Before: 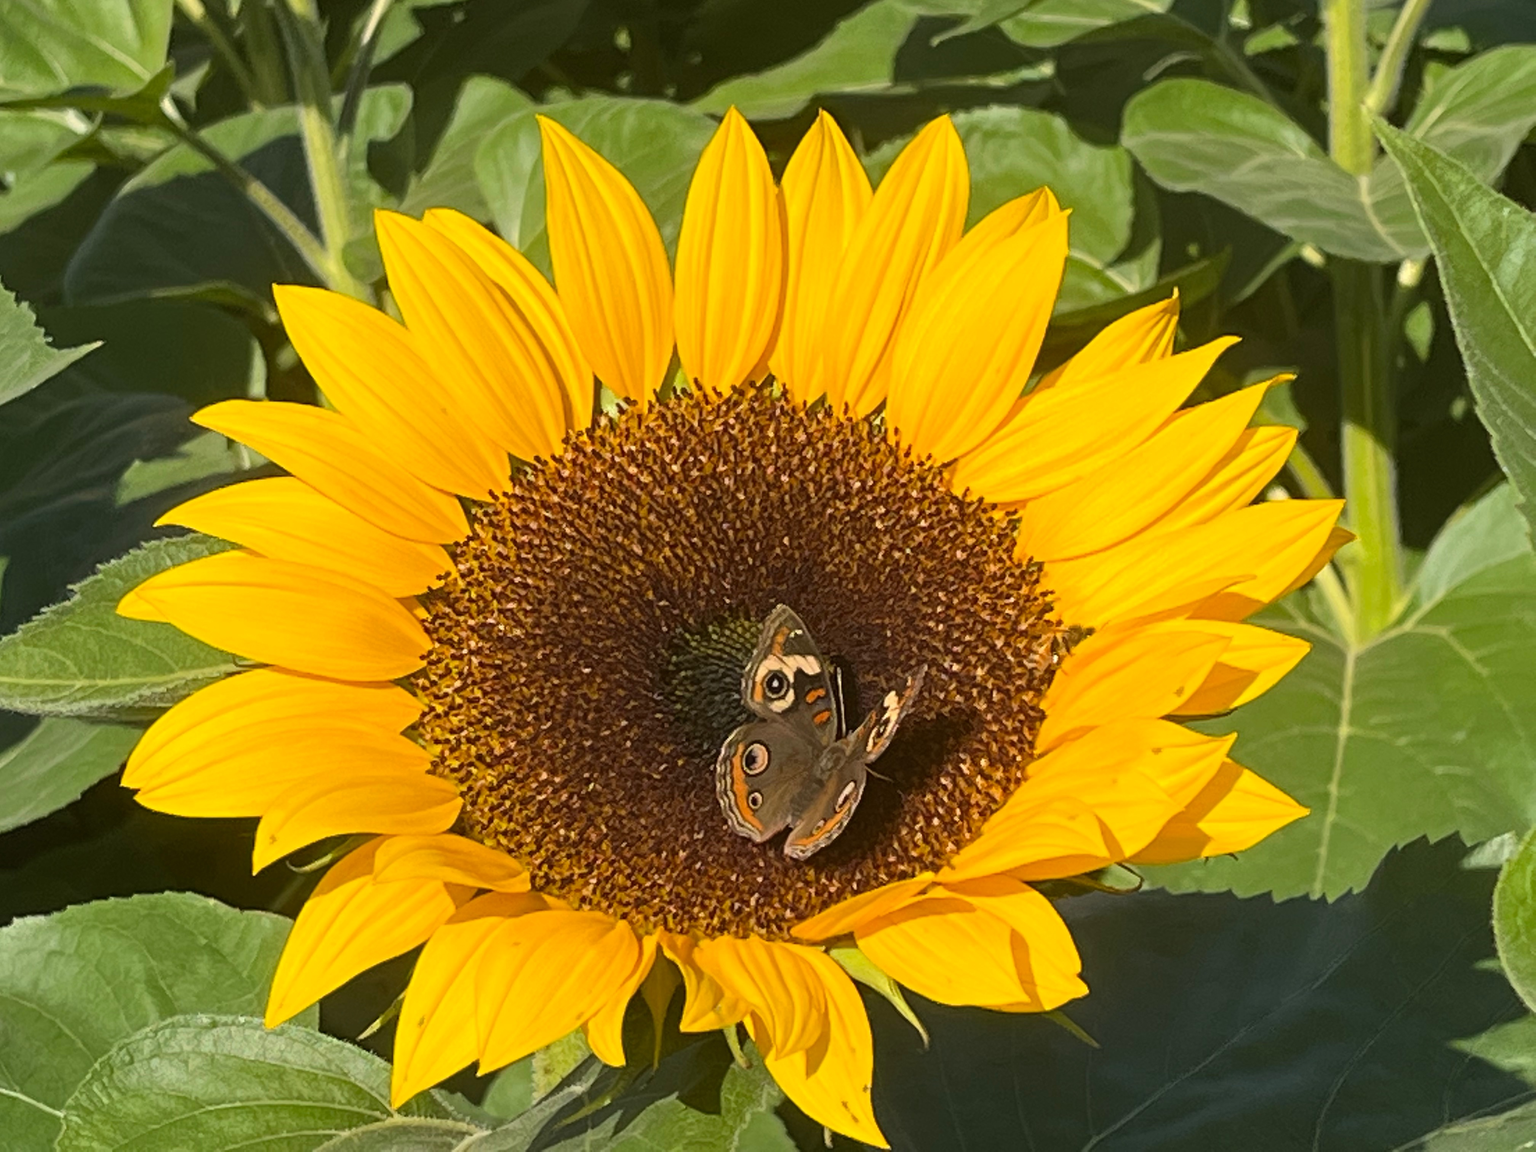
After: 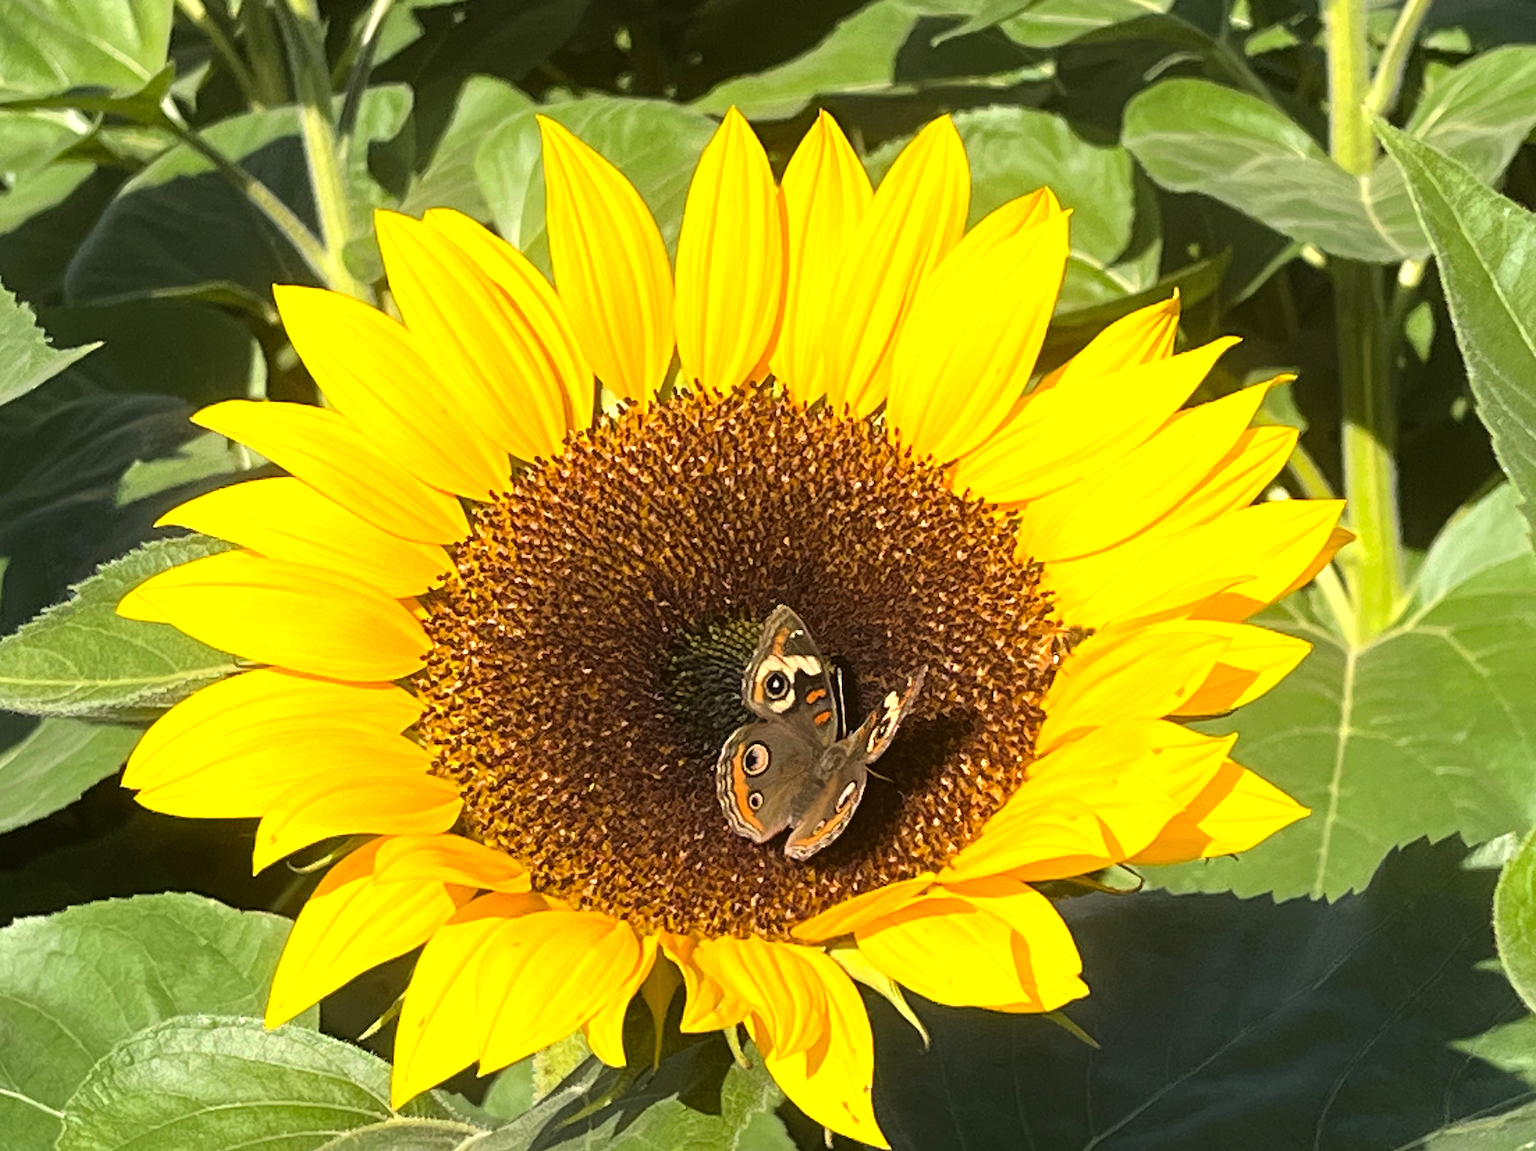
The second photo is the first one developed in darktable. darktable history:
tone equalizer: -8 EV -0.784 EV, -7 EV -0.735 EV, -6 EV -0.633 EV, -5 EV -0.421 EV, -3 EV 0.397 EV, -2 EV 0.6 EV, -1 EV 0.695 EV, +0 EV 0.77 EV
